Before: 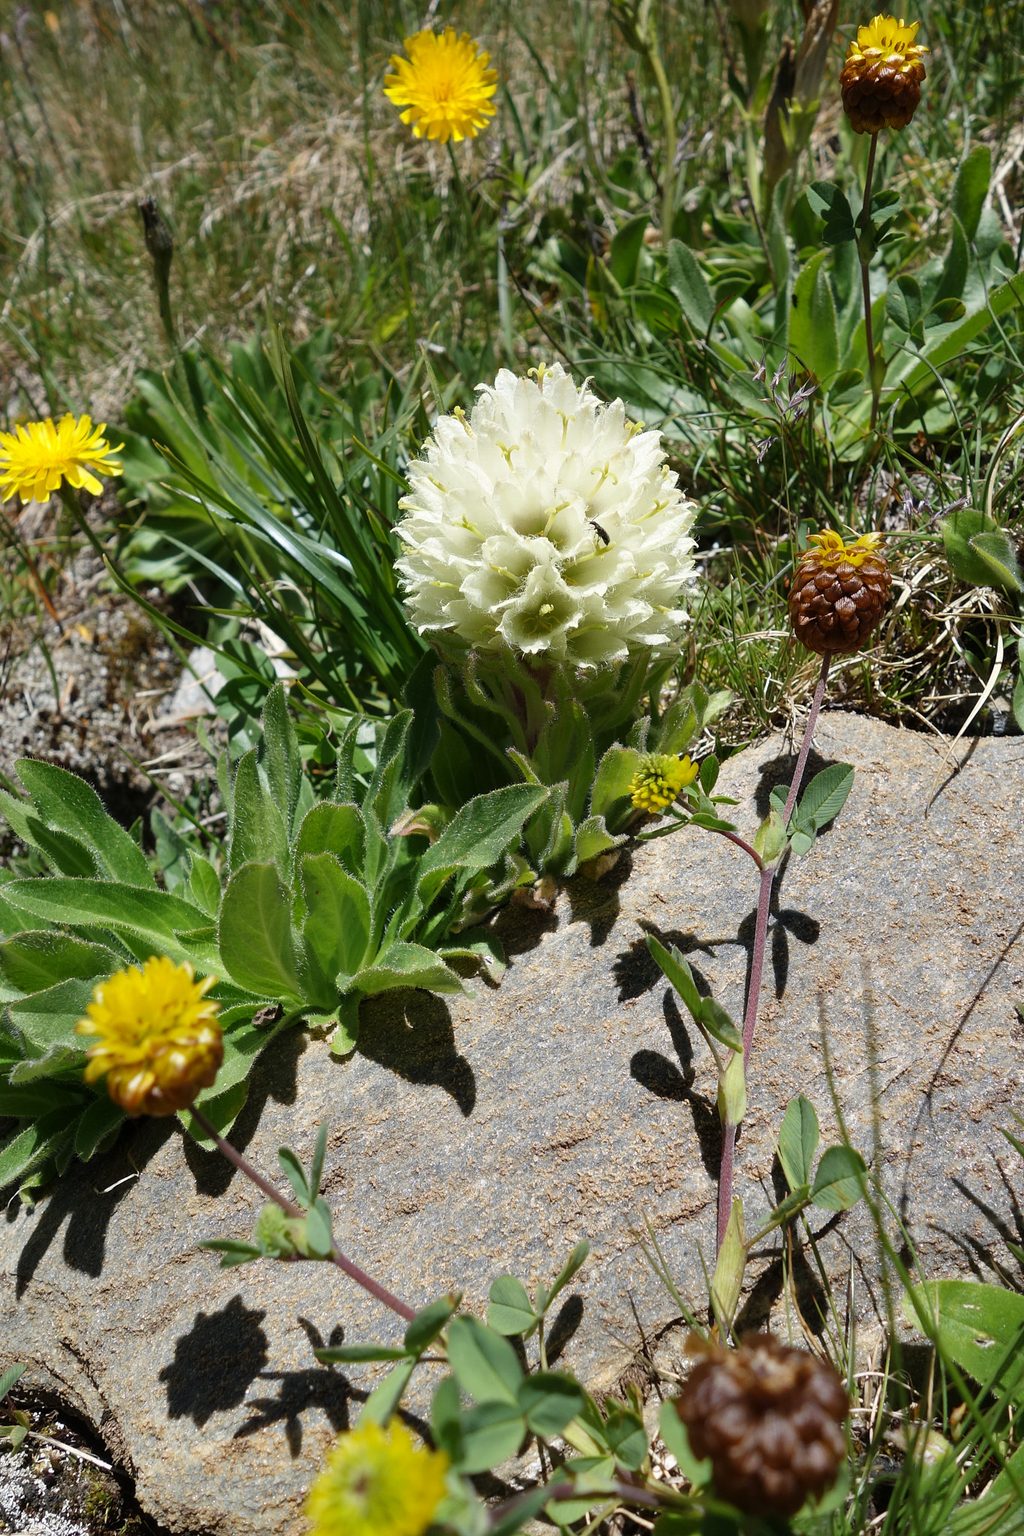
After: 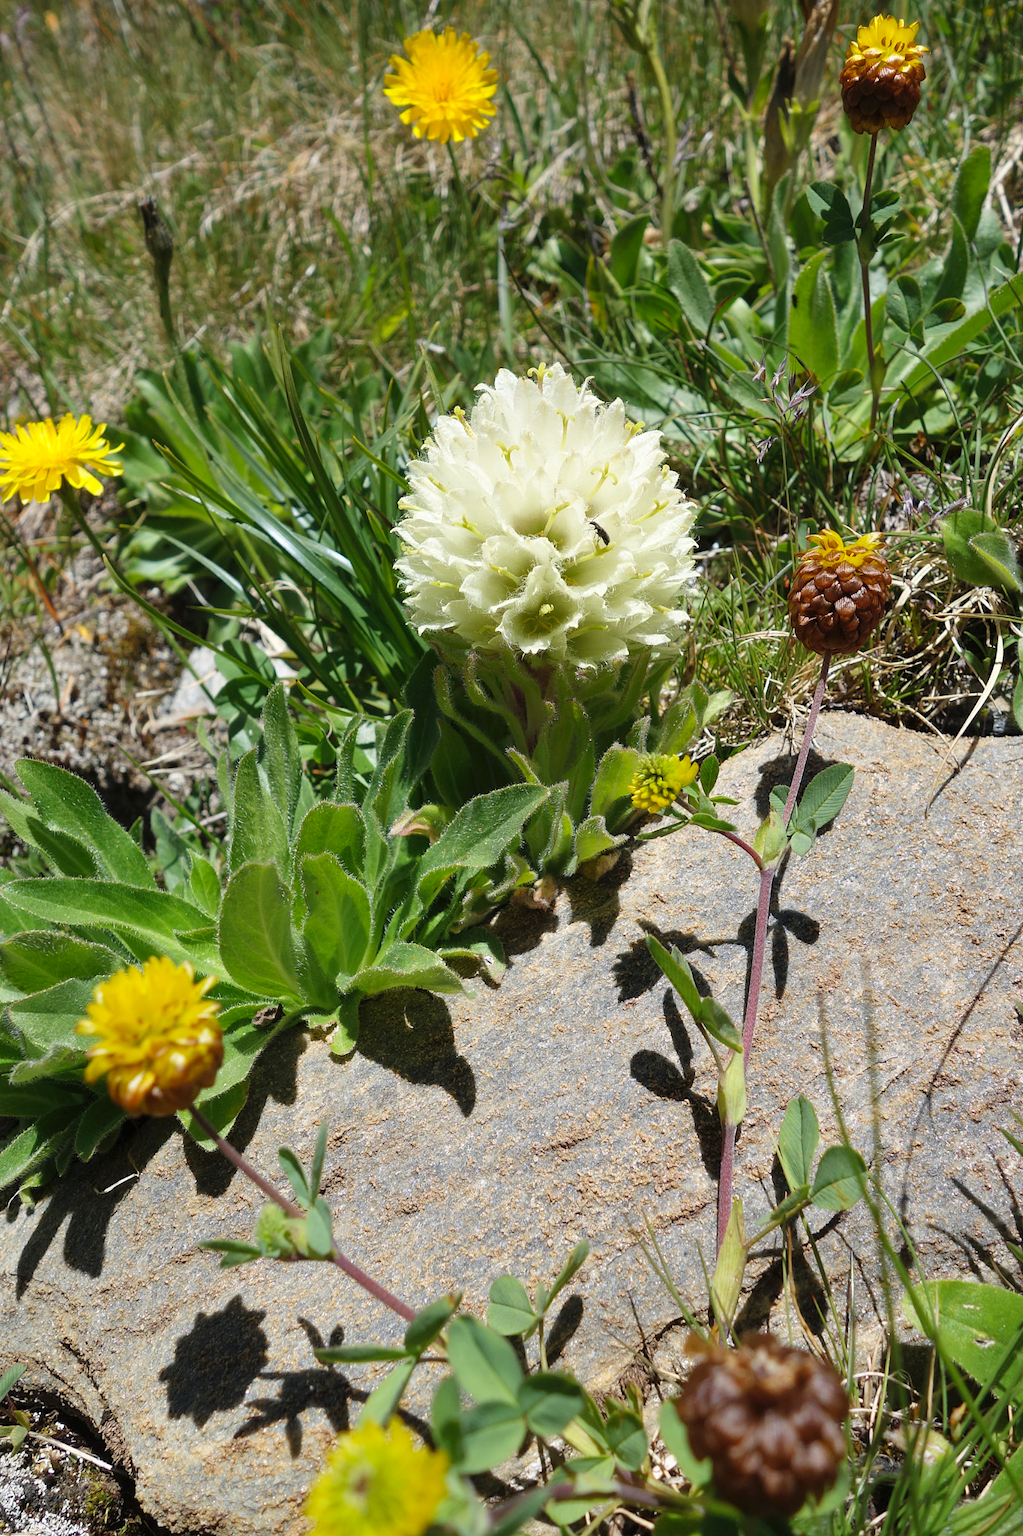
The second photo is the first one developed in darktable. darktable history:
contrast brightness saturation: contrast 0.031, brightness 0.069, saturation 0.135
